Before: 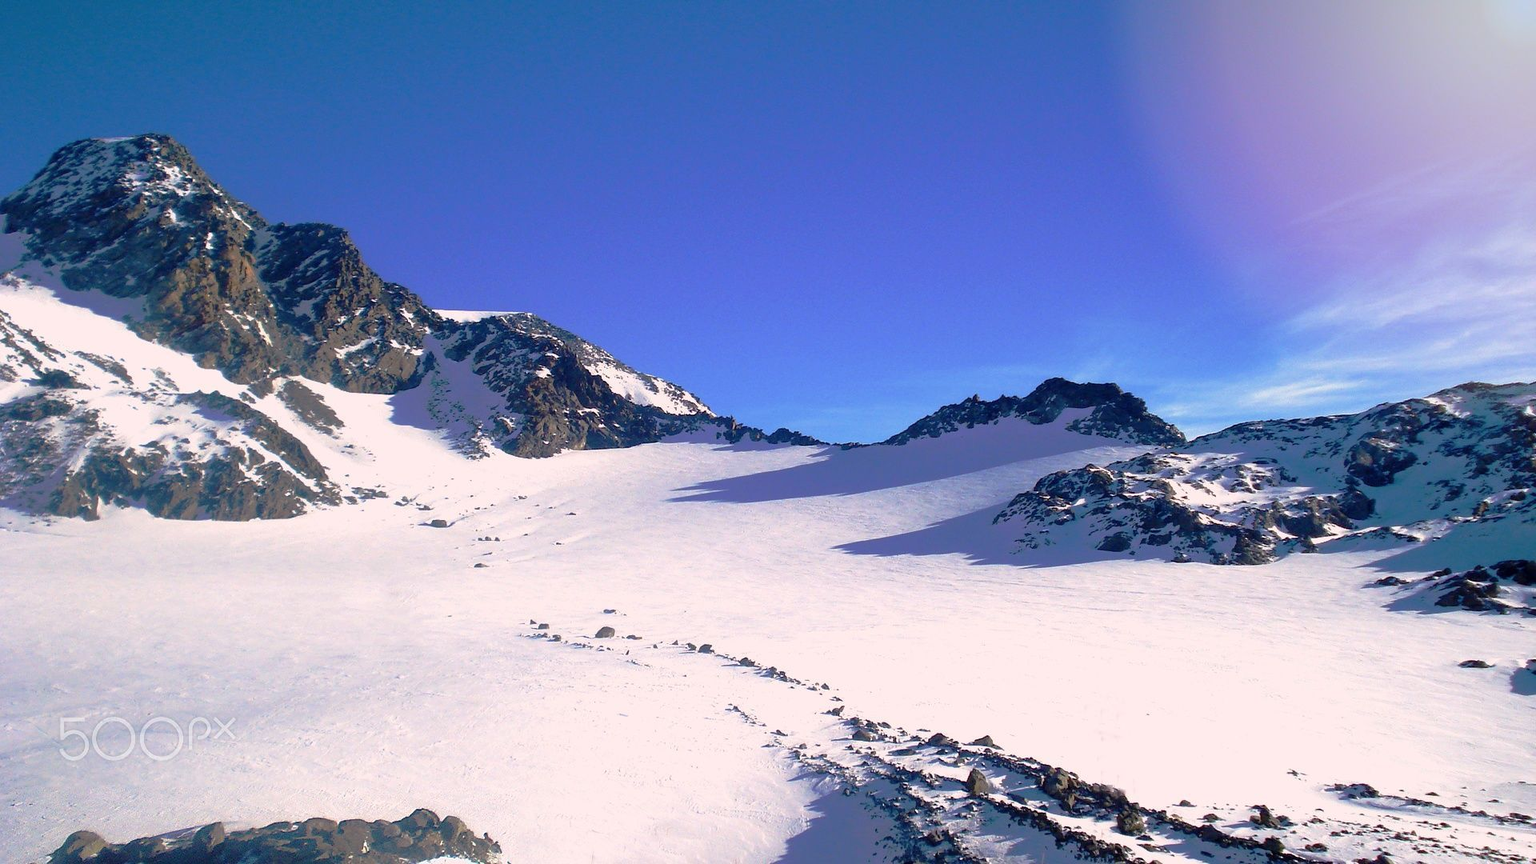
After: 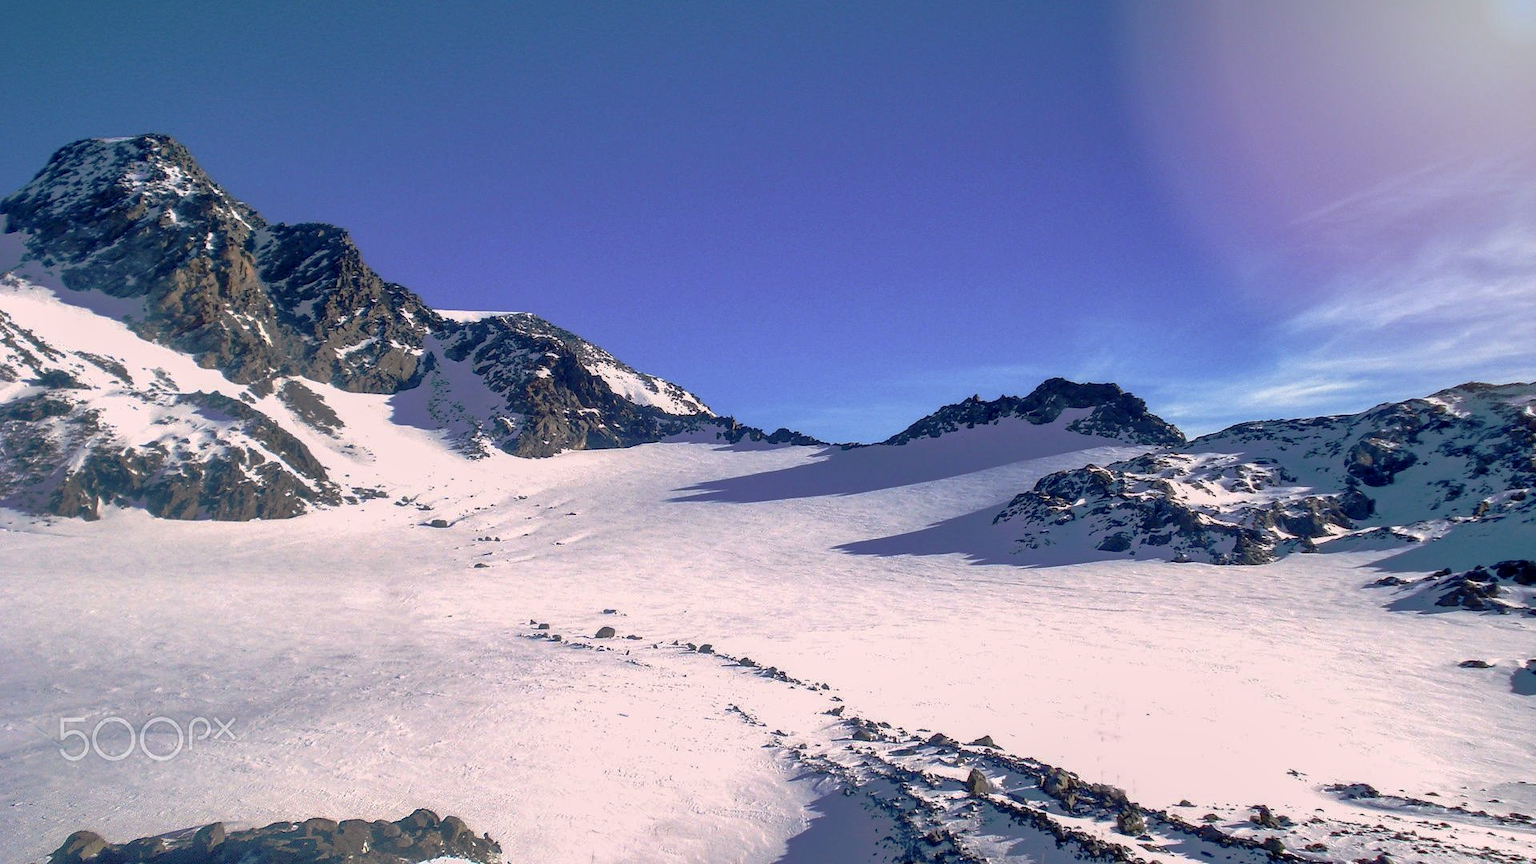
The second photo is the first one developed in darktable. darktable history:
contrast brightness saturation: contrast 0.106, saturation -0.175
local contrast: detail 130%
shadows and highlights: on, module defaults
base curve: curves: ch0 [(0, 0) (0.74, 0.67) (1, 1)], preserve colors none
